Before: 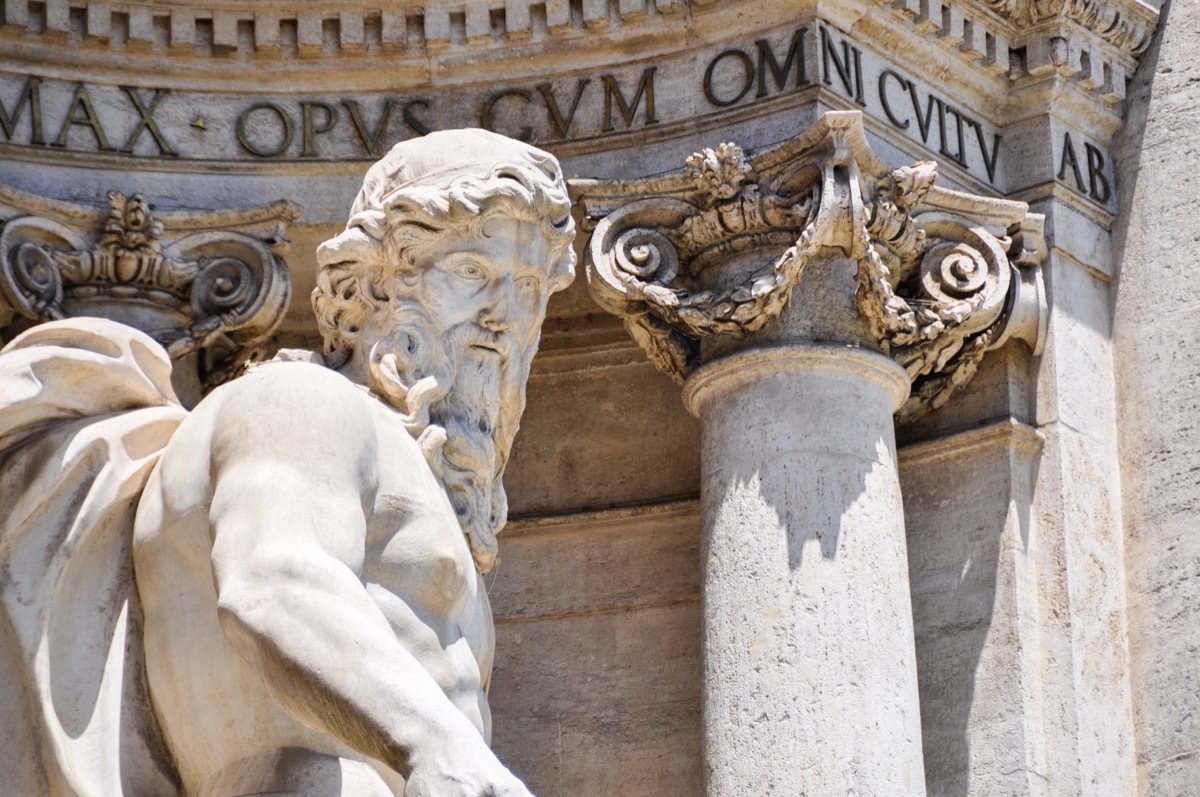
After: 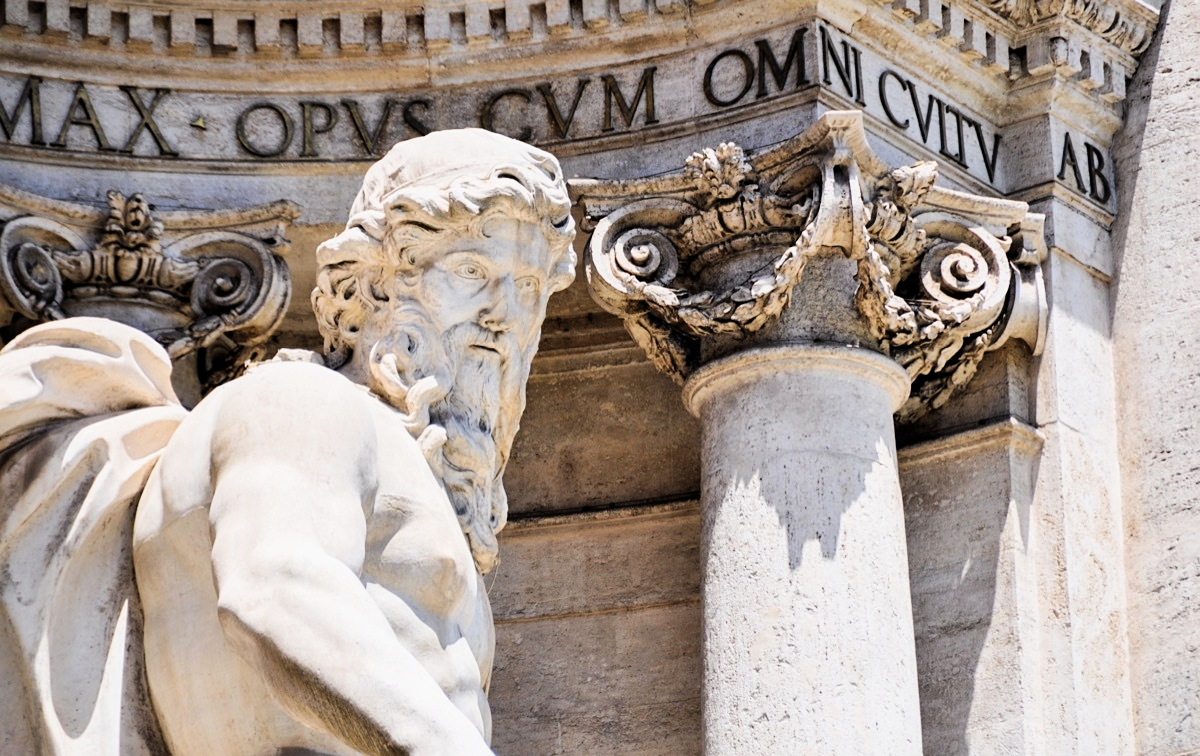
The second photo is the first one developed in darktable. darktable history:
crop and rotate: top 0%, bottom 5.097%
filmic rgb: black relative exposure -16 EV, white relative exposure 6.29 EV, hardness 5.1, contrast 1.35
sharpen: amount 0.2
exposure: black level correction 0, exposure 0.3 EV, compensate highlight preservation false
